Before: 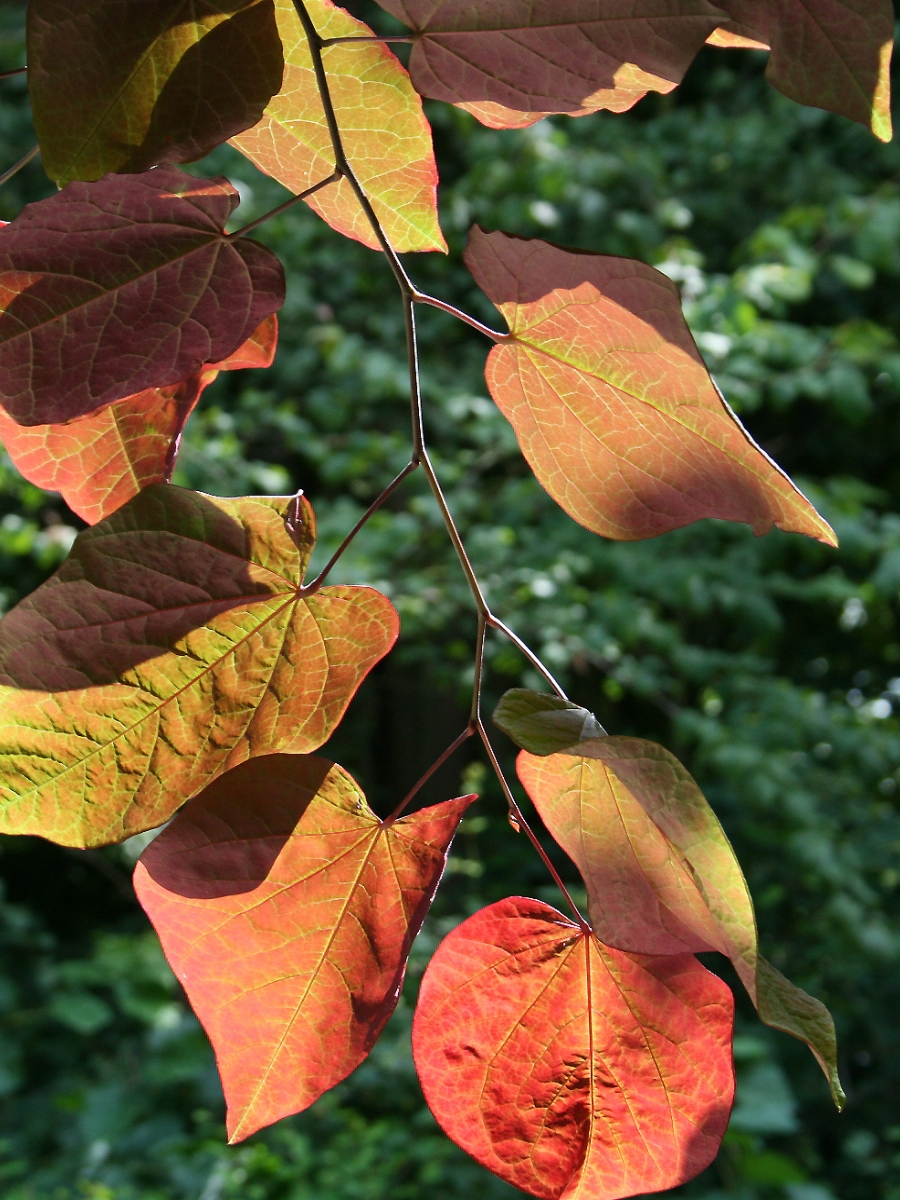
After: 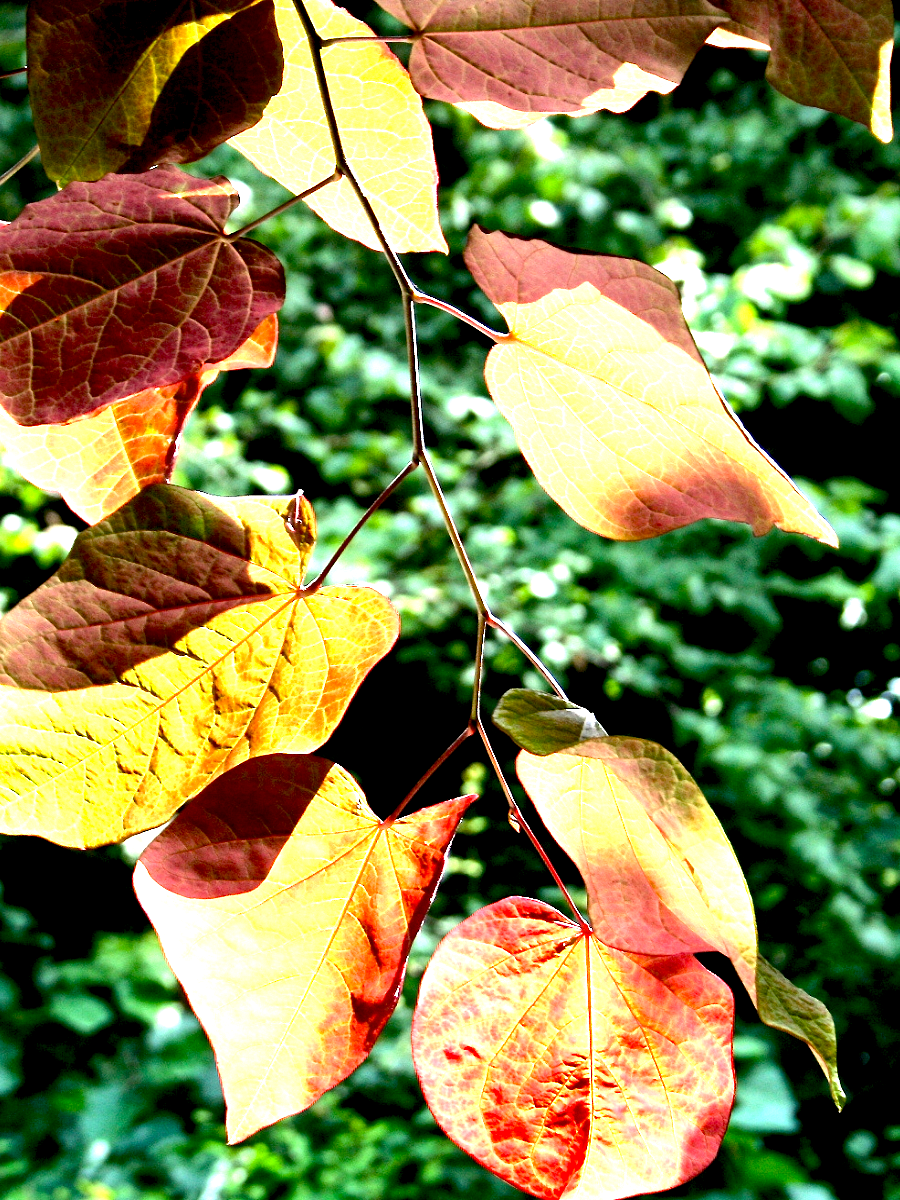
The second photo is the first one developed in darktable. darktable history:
exposure: black level correction 0.016, exposure 1.774 EV, compensate highlight preservation false
tone equalizer: -8 EV -0.75 EV, -7 EV -0.7 EV, -6 EV -0.6 EV, -5 EV -0.4 EV, -3 EV 0.4 EV, -2 EV 0.6 EV, -1 EV 0.7 EV, +0 EV 0.75 EV, edges refinement/feathering 500, mask exposure compensation -1.57 EV, preserve details no
